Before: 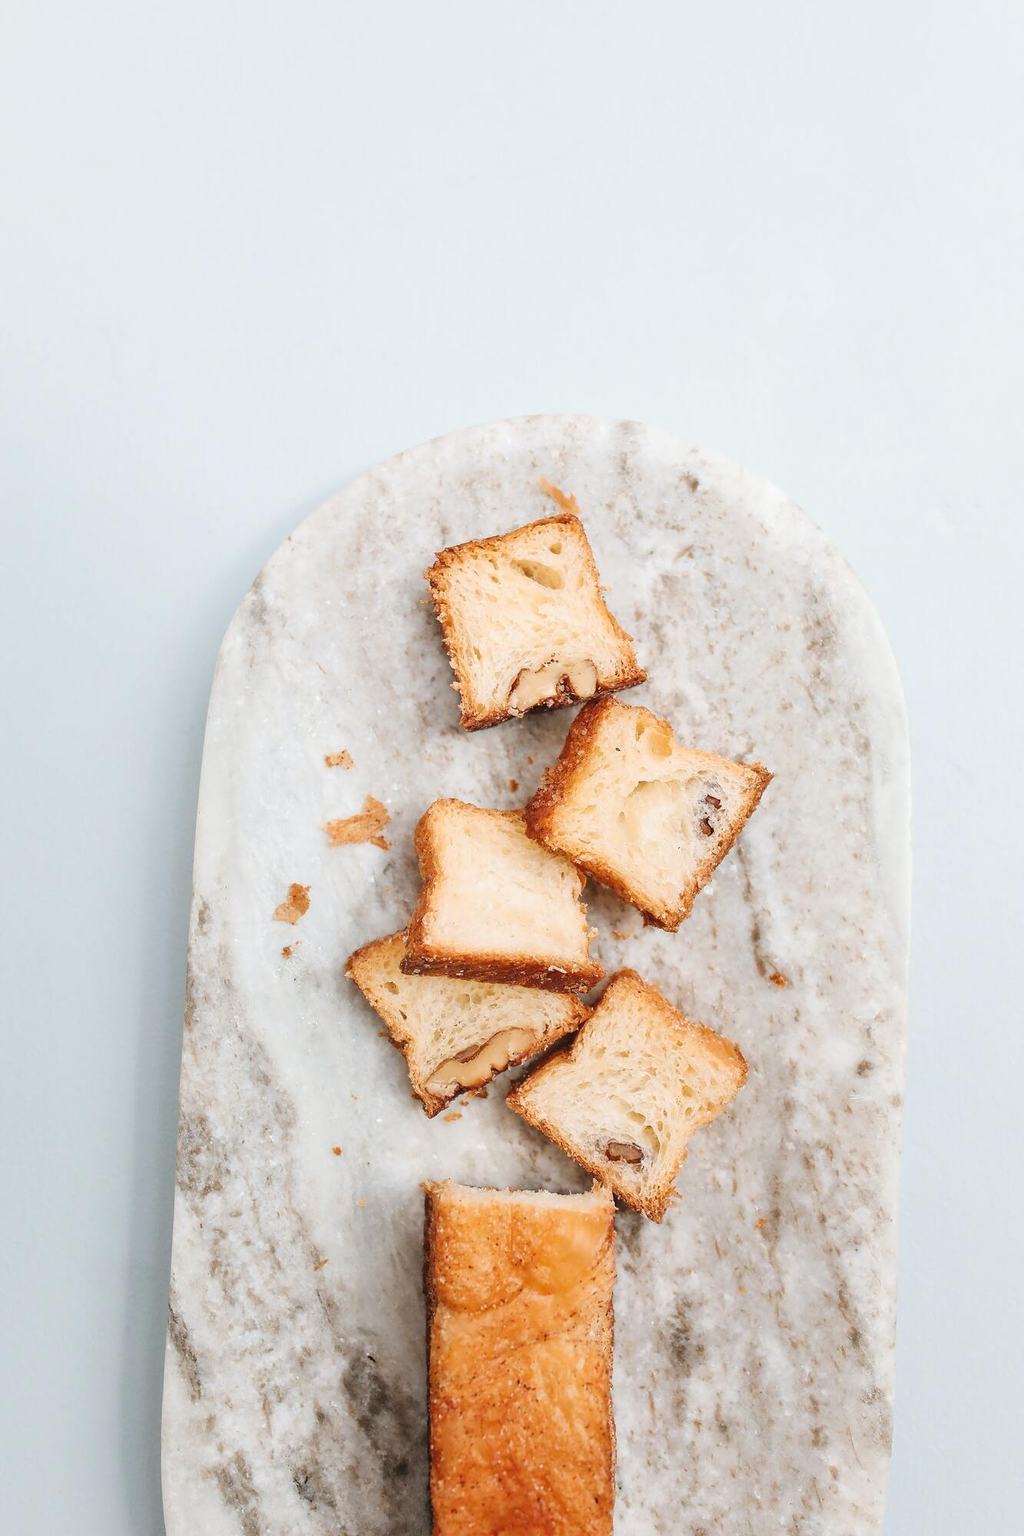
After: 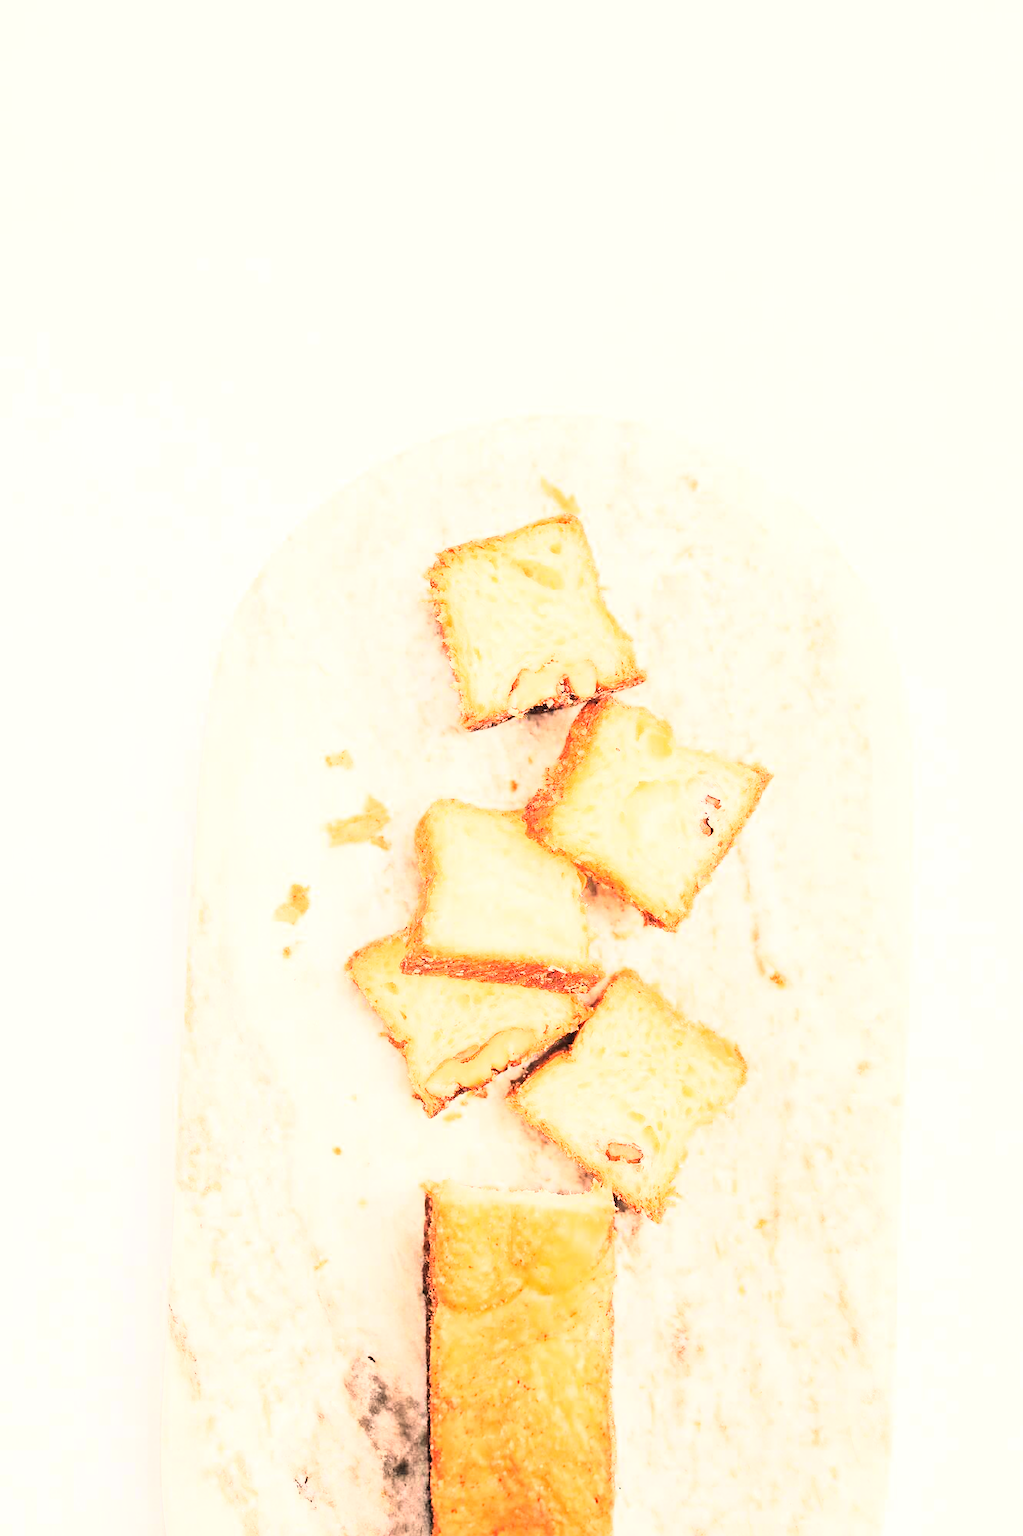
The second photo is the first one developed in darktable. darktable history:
rgb curve: curves: ch0 [(0, 0) (0.21, 0.15) (0.24, 0.21) (0.5, 0.75) (0.75, 0.96) (0.89, 0.99) (1, 1)]; ch1 [(0, 0.02) (0.21, 0.13) (0.25, 0.2) (0.5, 0.67) (0.75, 0.9) (0.89, 0.97) (1, 1)]; ch2 [(0, 0.02) (0.21, 0.13) (0.25, 0.2) (0.5, 0.67) (0.75, 0.9) (0.89, 0.97) (1, 1)], compensate middle gray true
white balance: red 1.127, blue 0.943
exposure: black level correction 0, exposure 1.2 EV, compensate exposure bias true, compensate highlight preservation false
